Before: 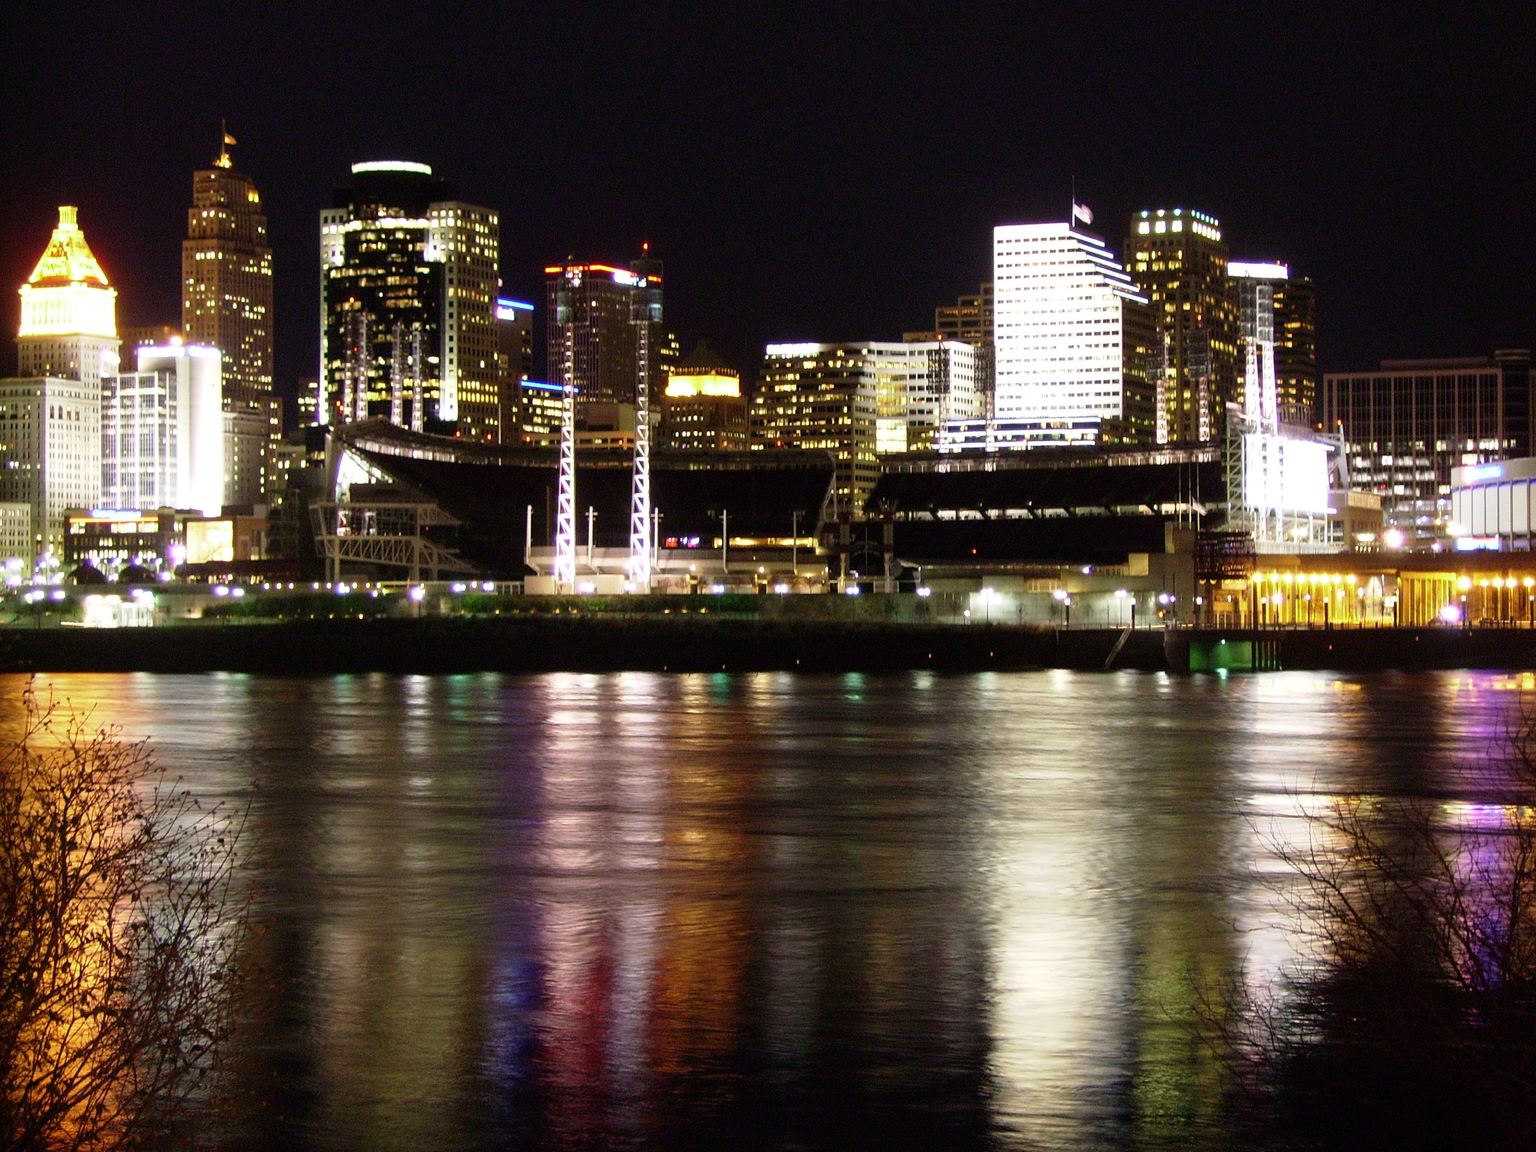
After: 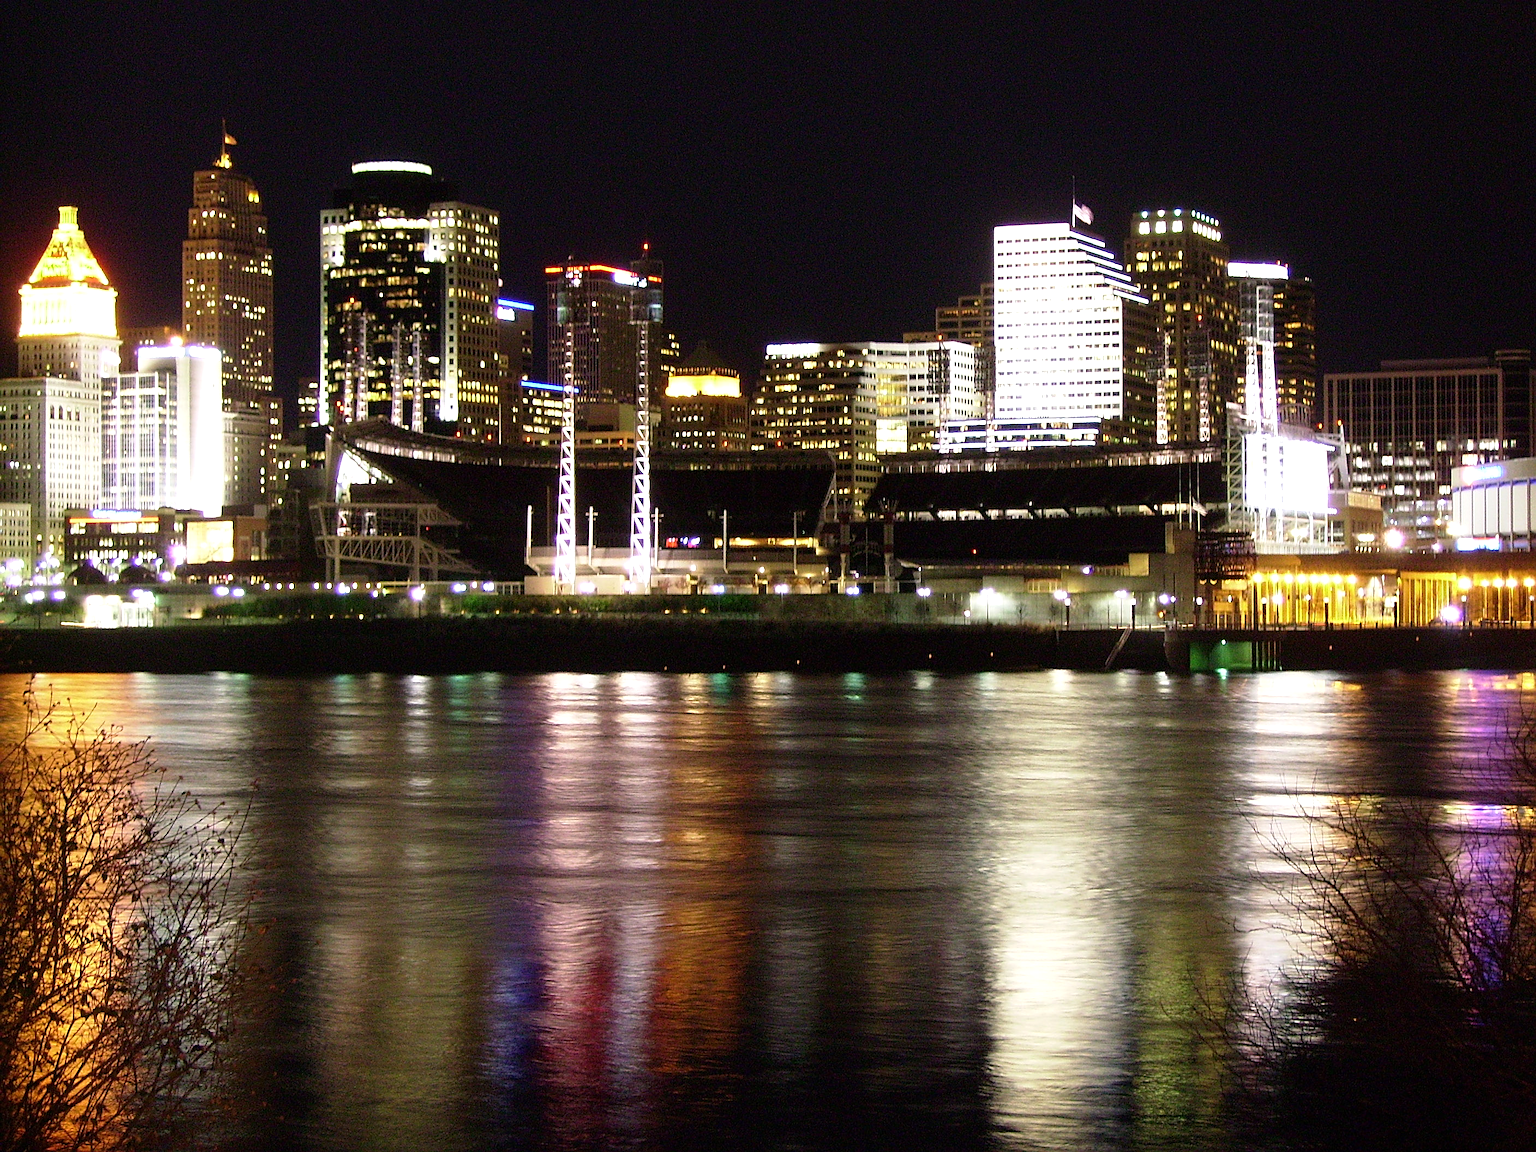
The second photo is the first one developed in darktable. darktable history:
sharpen: on, module defaults
exposure: exposure 0.191 EV, compensate highlight preservation false
